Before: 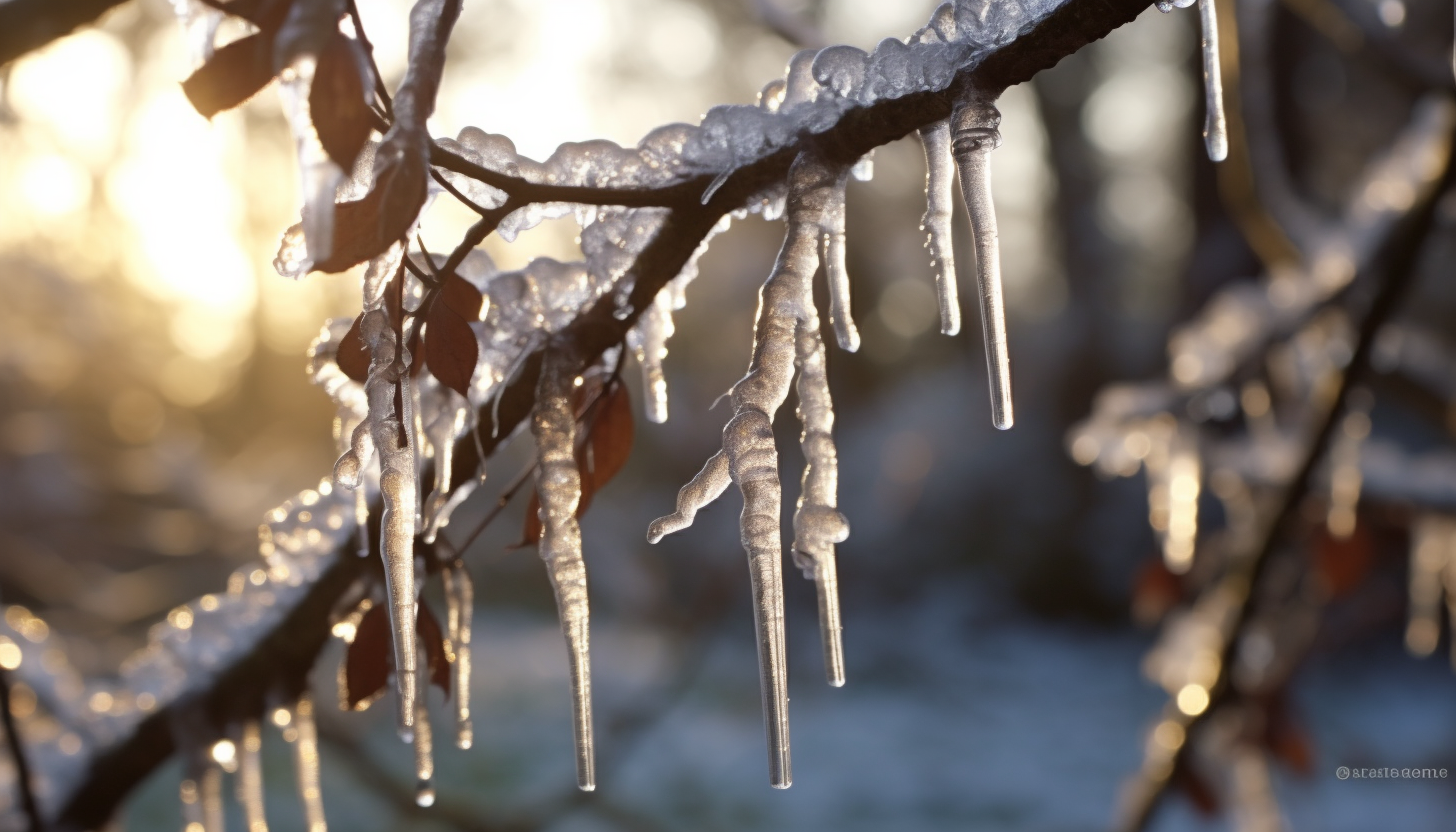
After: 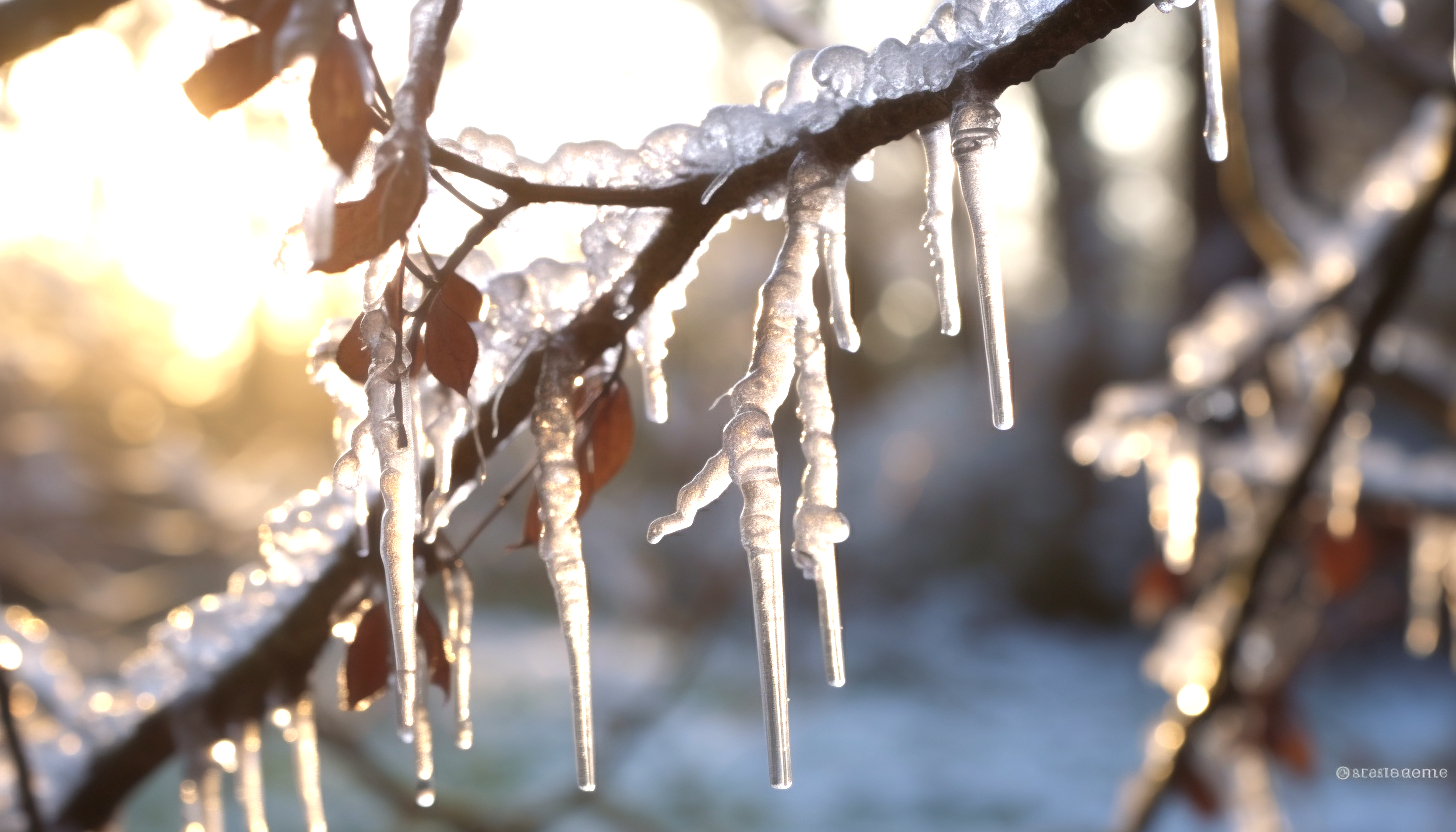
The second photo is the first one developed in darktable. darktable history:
exposure: black level correction 0, exposure 1 EV, compensate exposure bias true, compensate highlight preservation false
haze removal: strength -0.111, adaptive false
